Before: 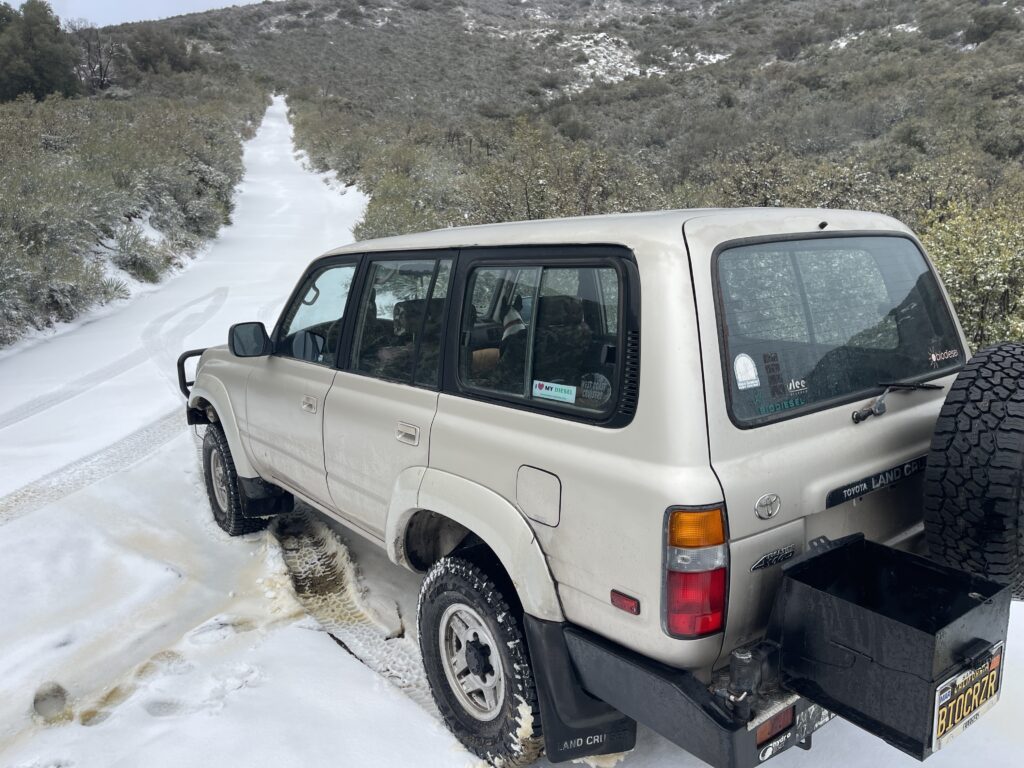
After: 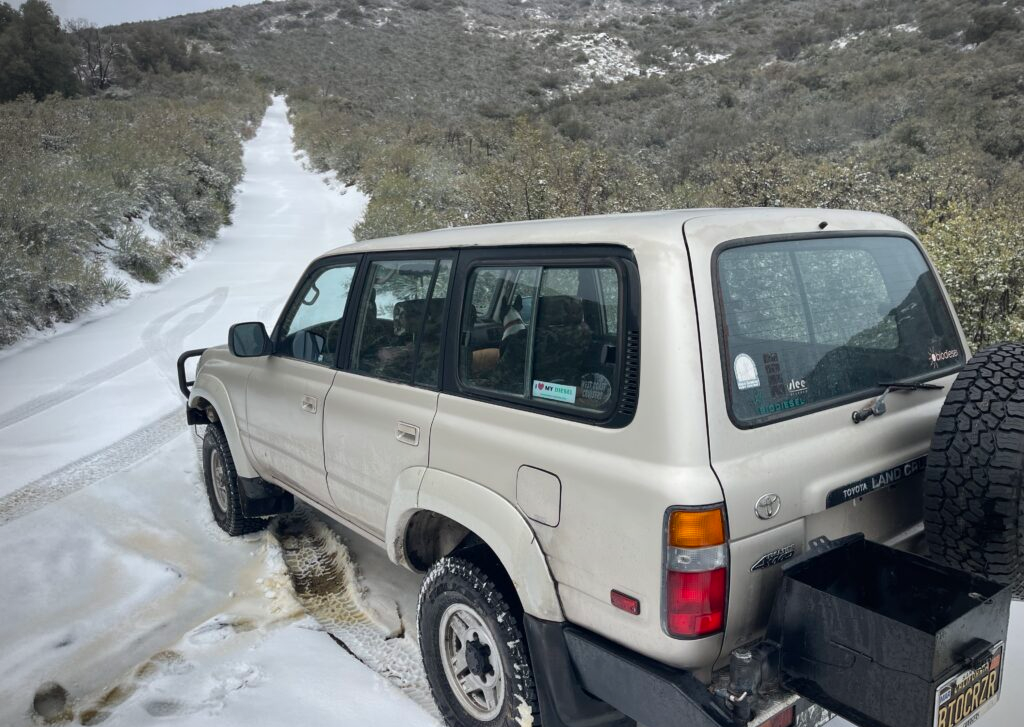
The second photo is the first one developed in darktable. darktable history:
crop and rotate: top 0.012%, bottom 5.262%
shadows and highlights: shadows 43.77, white point adjustment -1.42, soften with gaussian
vignetting: on, module defaults
